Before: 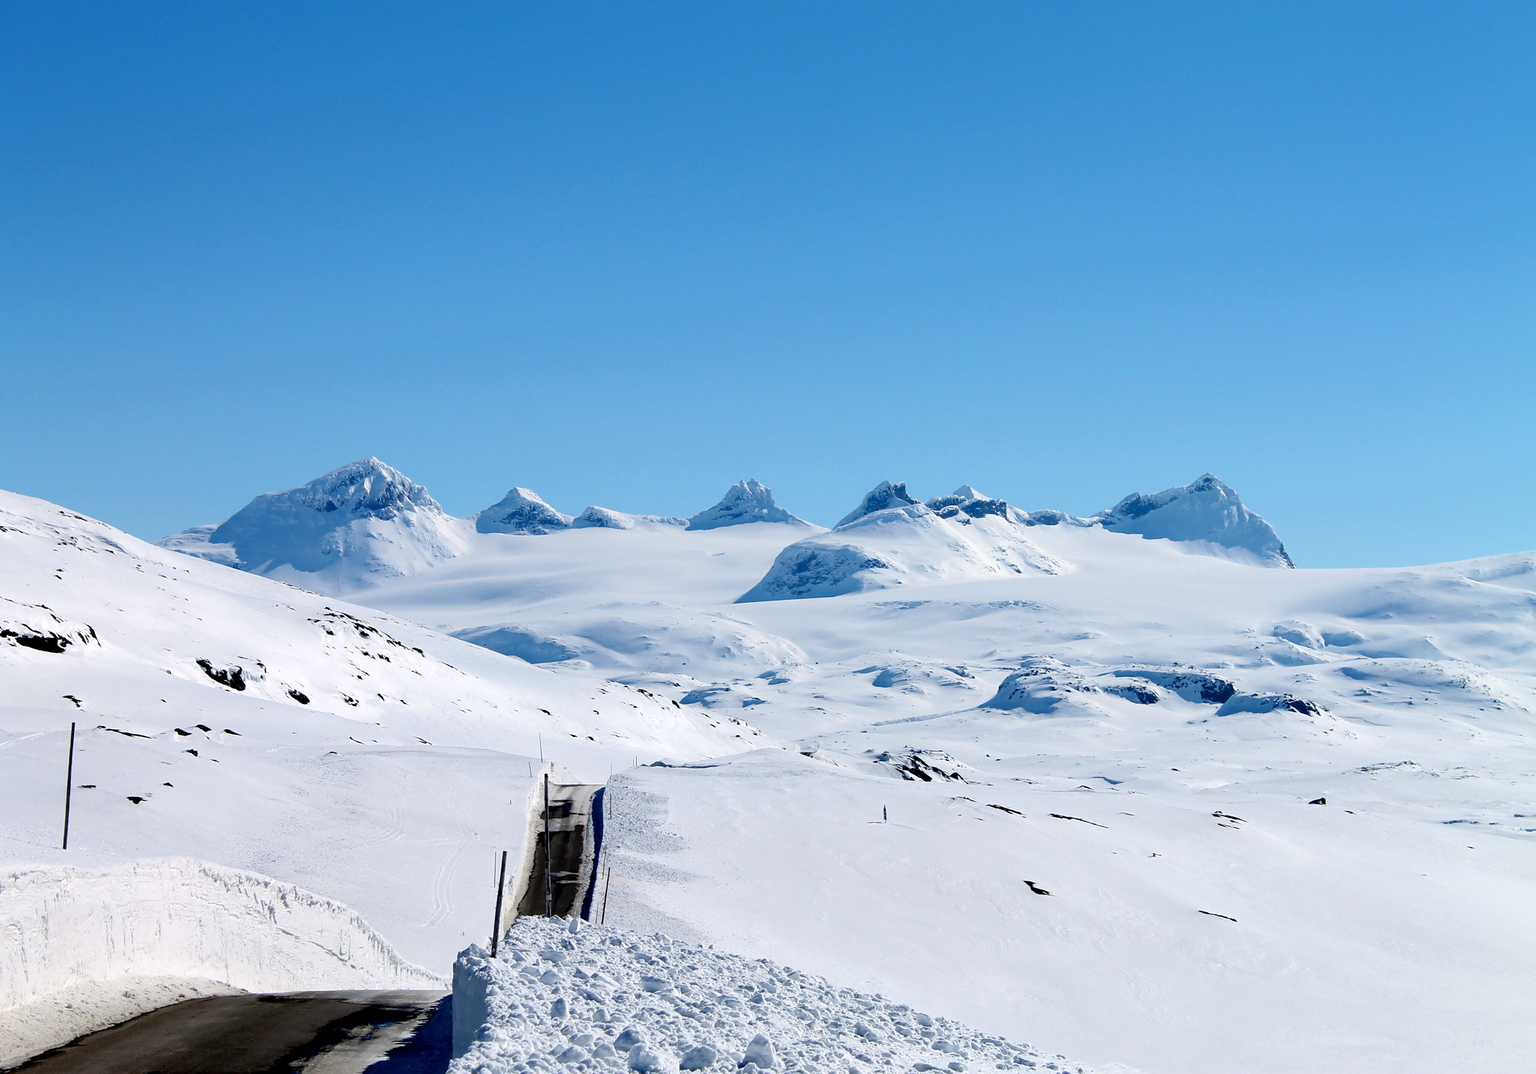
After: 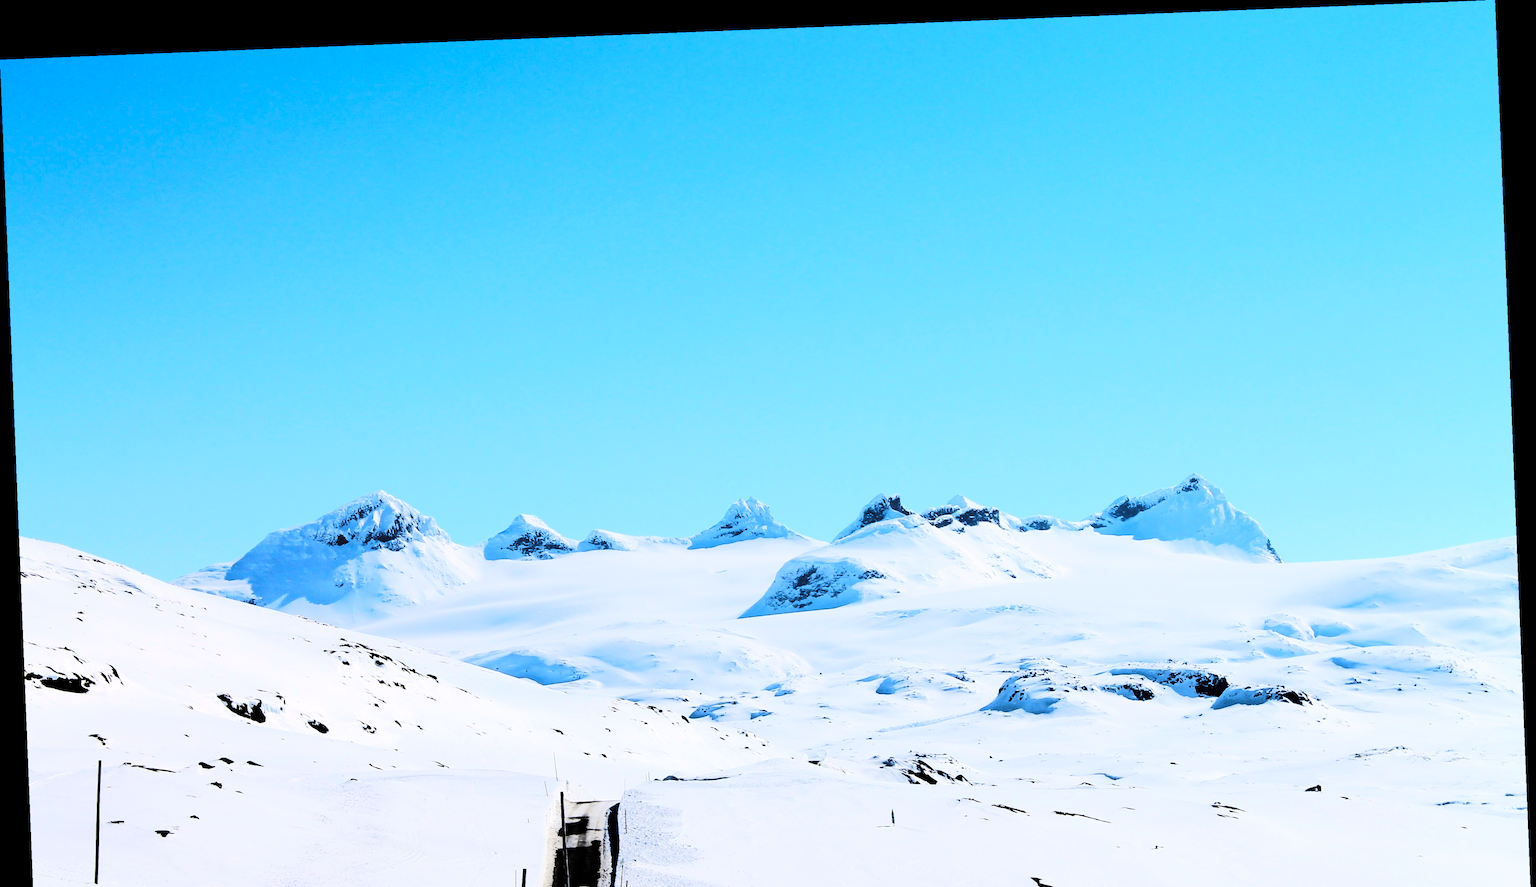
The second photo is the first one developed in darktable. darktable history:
rotate and perspective: rotation -2.29°, automatic cropping off
crop: bottom 19.644%
tone curve: curves: ch0 [(0, 0) (0.086, 0.006) (0.148, 0.021) (0.245, 0.105) (0.374, 0.401) (0.444, 0.631) (0.778, 0.915) (1, 1)], color space Lab, linked channels, preserve colors none
